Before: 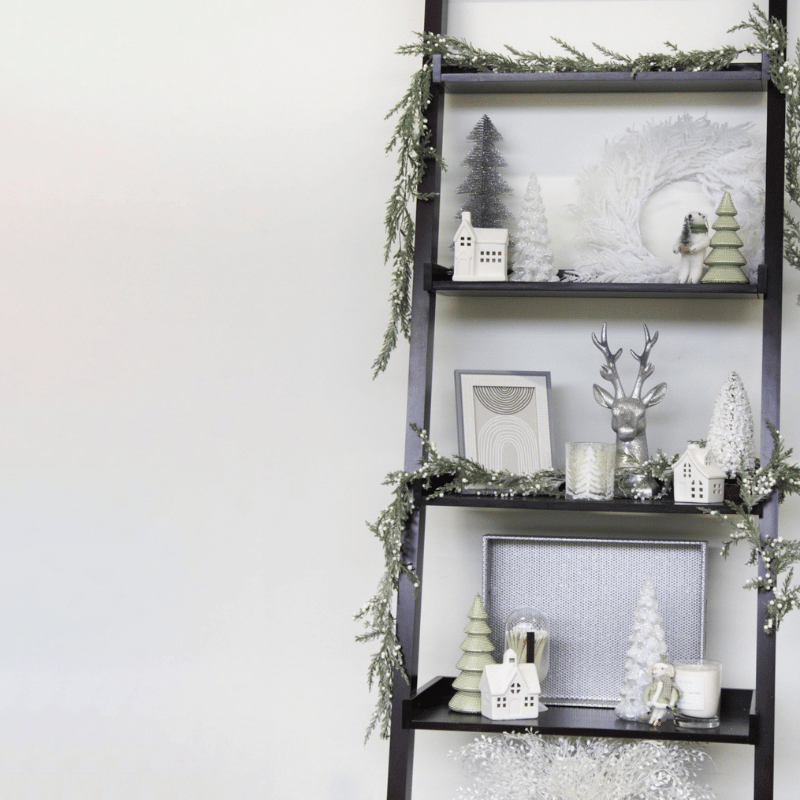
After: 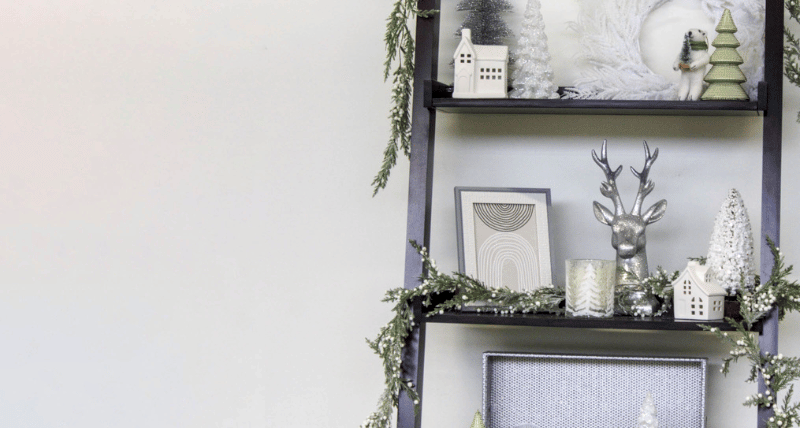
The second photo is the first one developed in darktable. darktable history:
color balance rgb: perceptual saturation grading › global saturation 30%, global vibrance 10%
local contrast: detail 130%
crop and rotate: top 23.043%, bottom 23.437%
